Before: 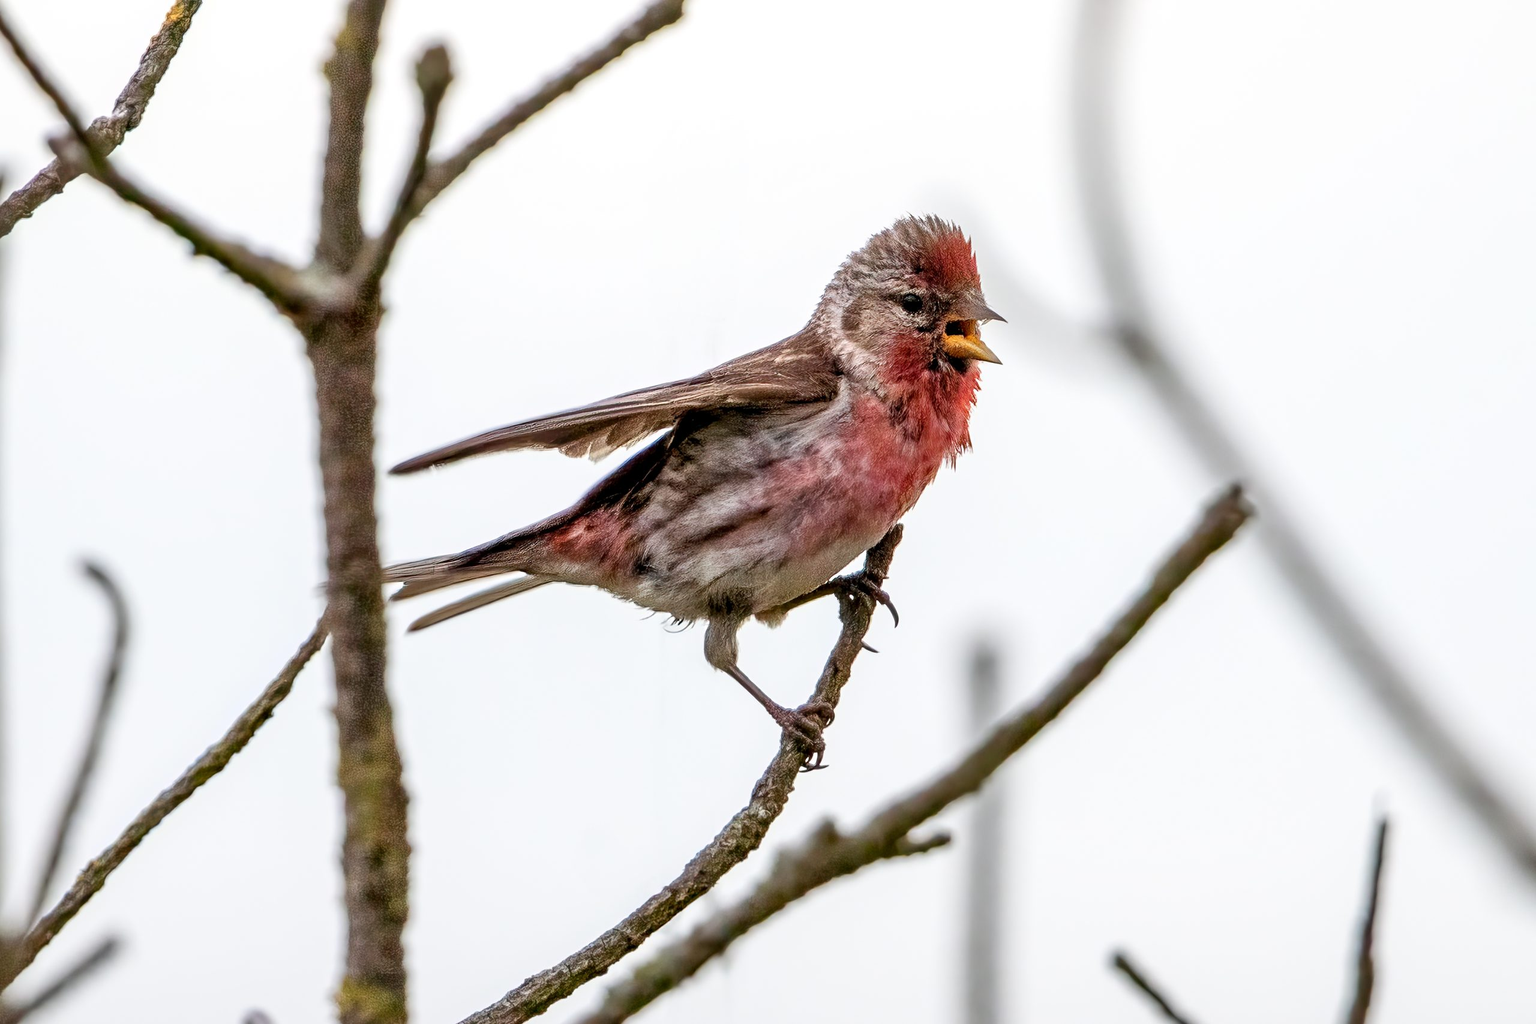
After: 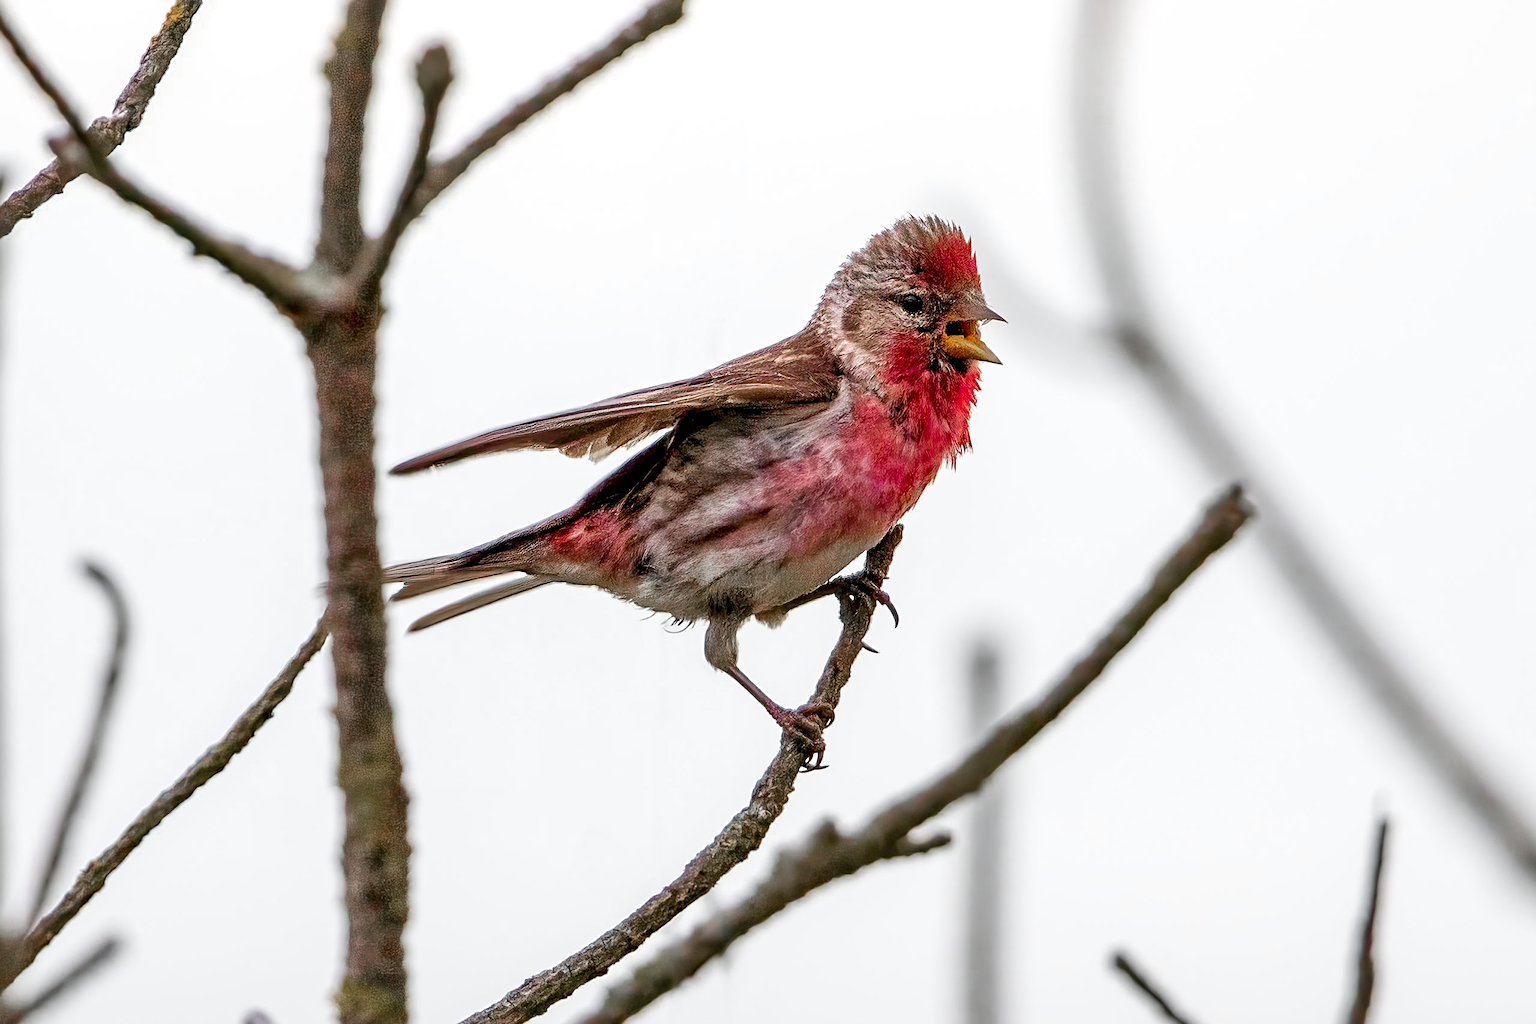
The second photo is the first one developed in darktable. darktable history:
color zones: curves: ch0 [(0, 0.48) (0.209, 0.398) (0.305, 0.332) (0.429, 0.493) (0.571, 0.5) (0.714, 0.5) (0.857, 0.5) (1, 0.48)]; ch1 [(0, 0.736) (0.143, 0.625) (0.225, 0.371) (0.429, 0.256) (0.571, 0.241) (0.714, 0.213) (0.857, 0.48) (1, 0.736)]; ch2 [(0, 0.448) (0.143, 0.498) (0.286, 0.5) (0.429, 0.5) (0.571, 0.5) (0.714, 0.5) (0.857, 0.5) (1, 0.448)]
sharpen: radius 2.503, amount 0.338
